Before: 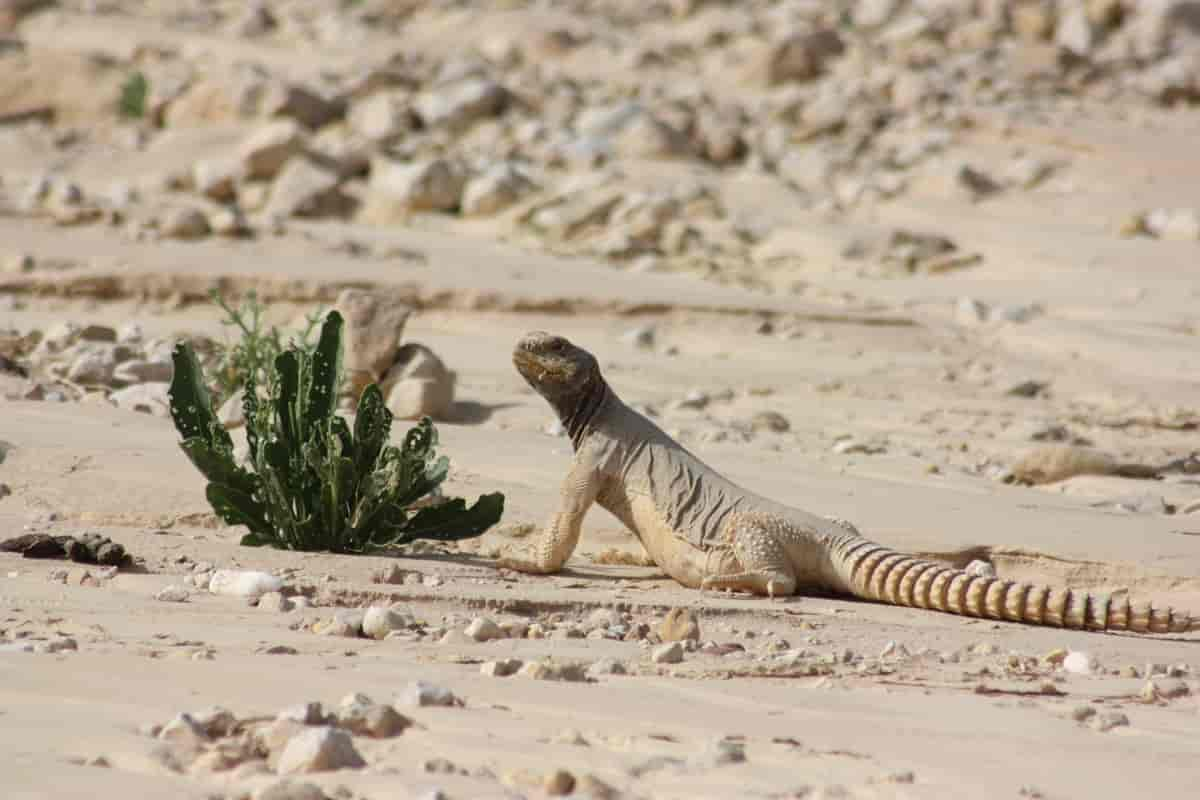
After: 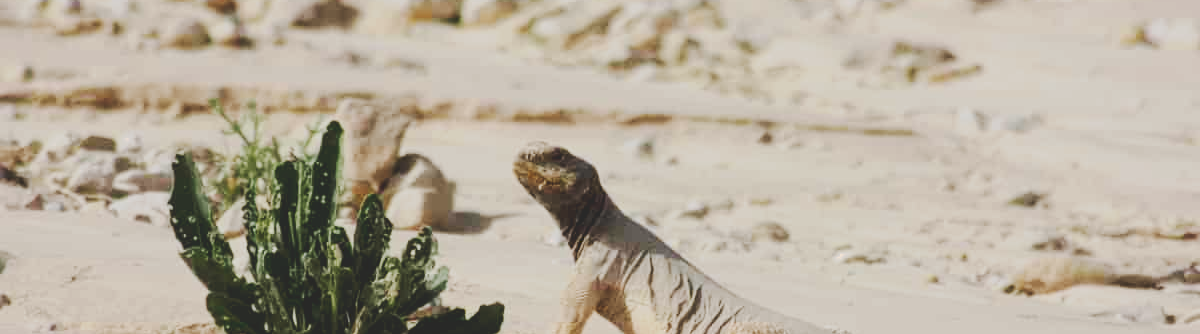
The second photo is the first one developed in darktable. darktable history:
crop and rotate: top 23.84%, bottom 34.294%
tone curve: curves: ch0 [(0, 0) (0.003, 0.145) (0.011, 0.148) (0.025, 0.15) (0.044, 0.159) (0.069, 0.16) (0.1, 0.164) (0.136, 0.182) (0.177, 0.213) (0.224, 0.247) (0.277, 0.298) (0.335, 0.37) (0.399, 0.456) (0.468, 0.552) (0.543, 0.641) (0.623, 0.713) (0.709, 0.768) (0.801, 0.825) (0.898, 0.868) (1, 1)], preserve colors none
